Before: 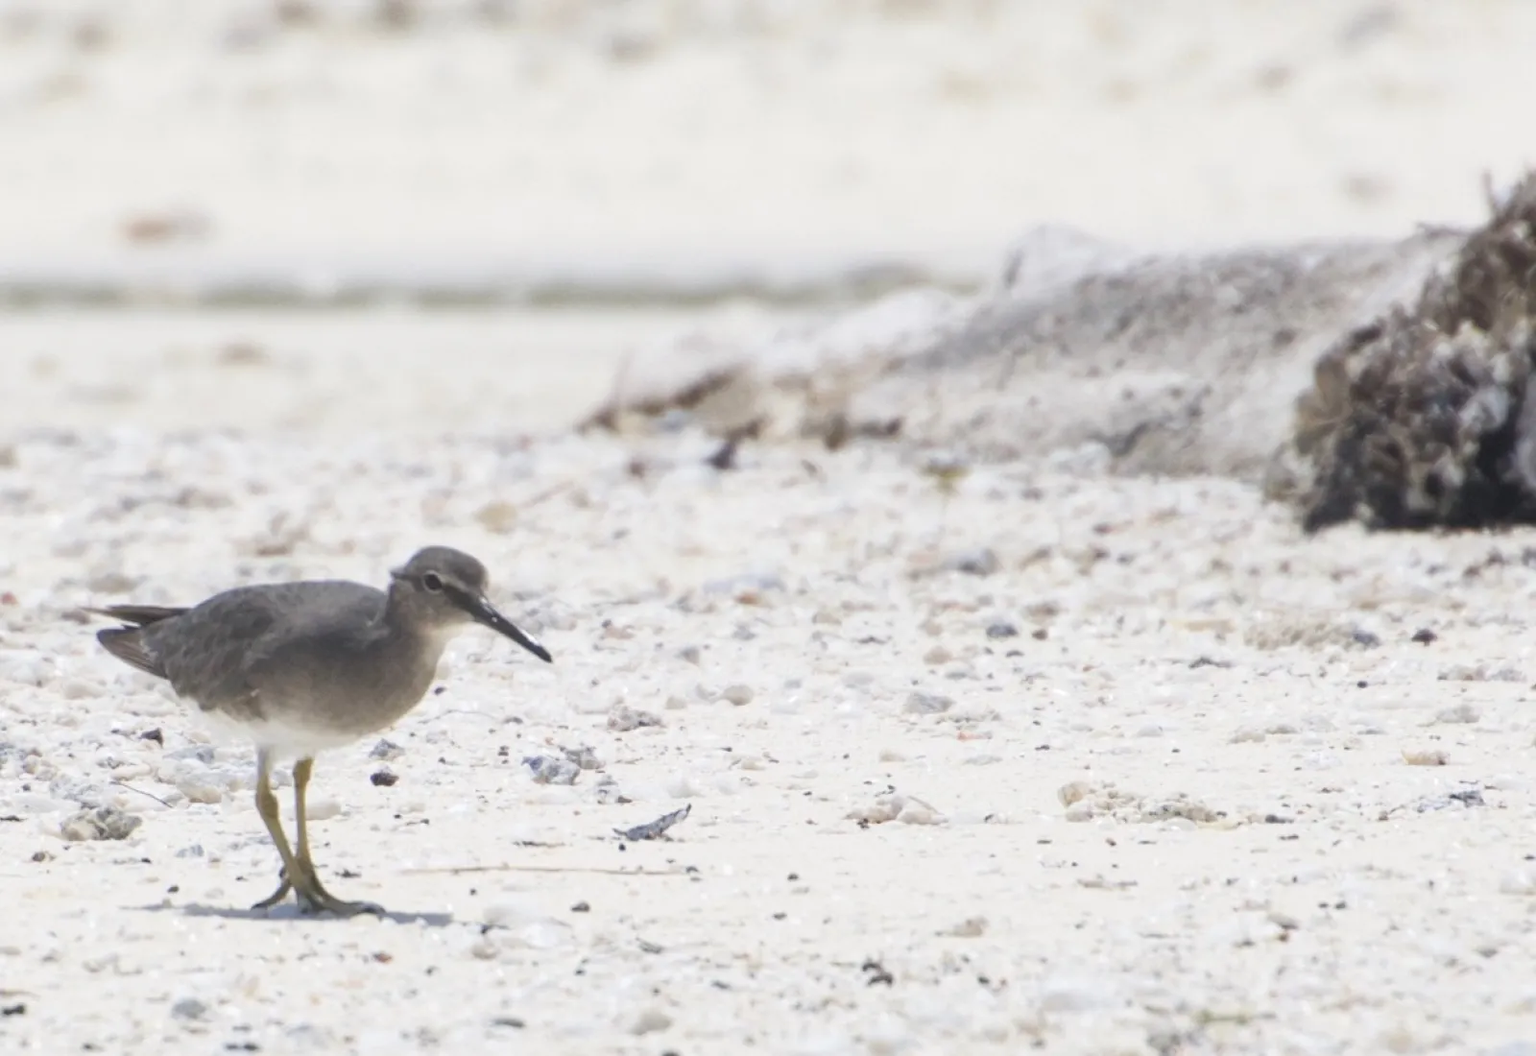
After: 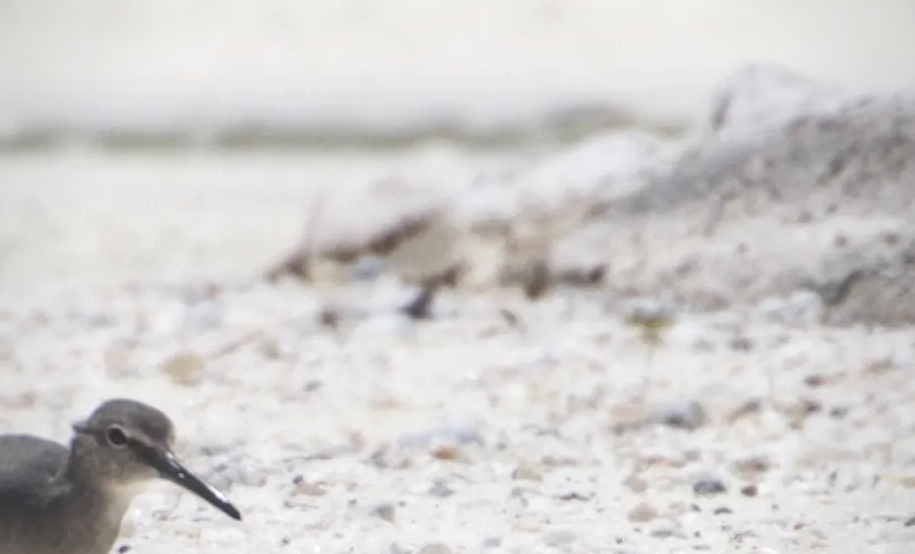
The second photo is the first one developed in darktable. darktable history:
local contrast: highlights 100%, shadows 100%, detail 120%, midtone range 0.2
vignetting: fall-off radius 81.94%
white balance: red 1, blue 1
crop: left 20.932%, top 15.471%, right 21.848%, bottom 34.081%
